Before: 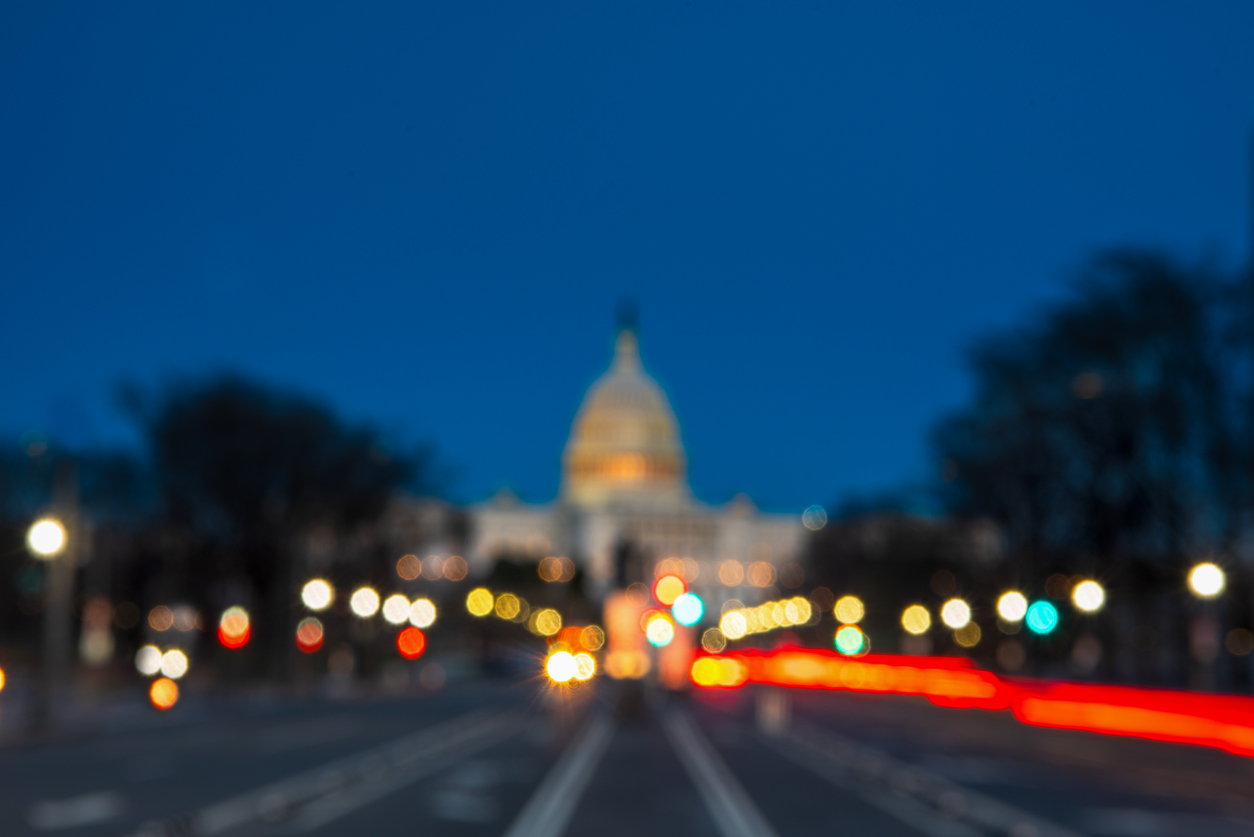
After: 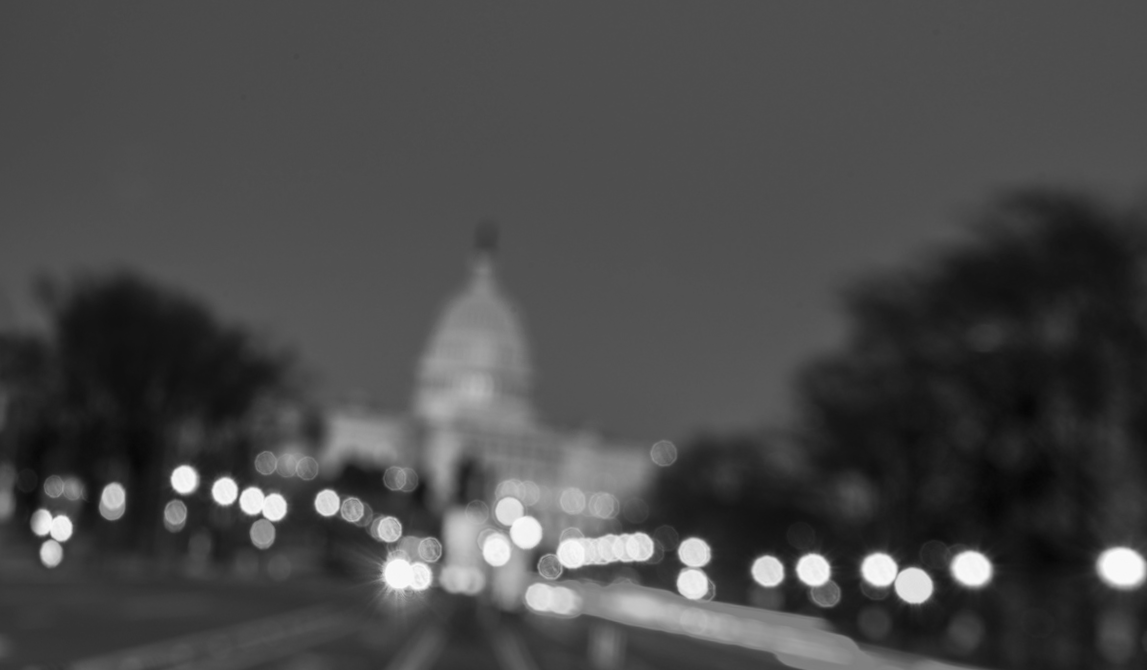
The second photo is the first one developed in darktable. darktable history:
crop and rotate: angle -2.38°
rgb levels: mode RGB, independent channels, levels [[0, 0.474, 1], [0, 0.5, 1], [0, 0.5, 1]]
local contrast: mode bilateral grid, contrast 100, coarseness 100, detail 91%, midtone range 0.2
white balance: red 1, blue 1
shadows and highlights: shadows 29.32, highlights -29.32, low approximation 0.01, soften with gaussian
monochrome: a 2.21, b -1.33, size 2.2
rotate and perspective: rotation 1.69°, lens shift (vertical) -0.023, lens shift (horizontal) -0.291, crop left 0.025, crop right 0.988, crop top 0.092, crop bottom 0.842
